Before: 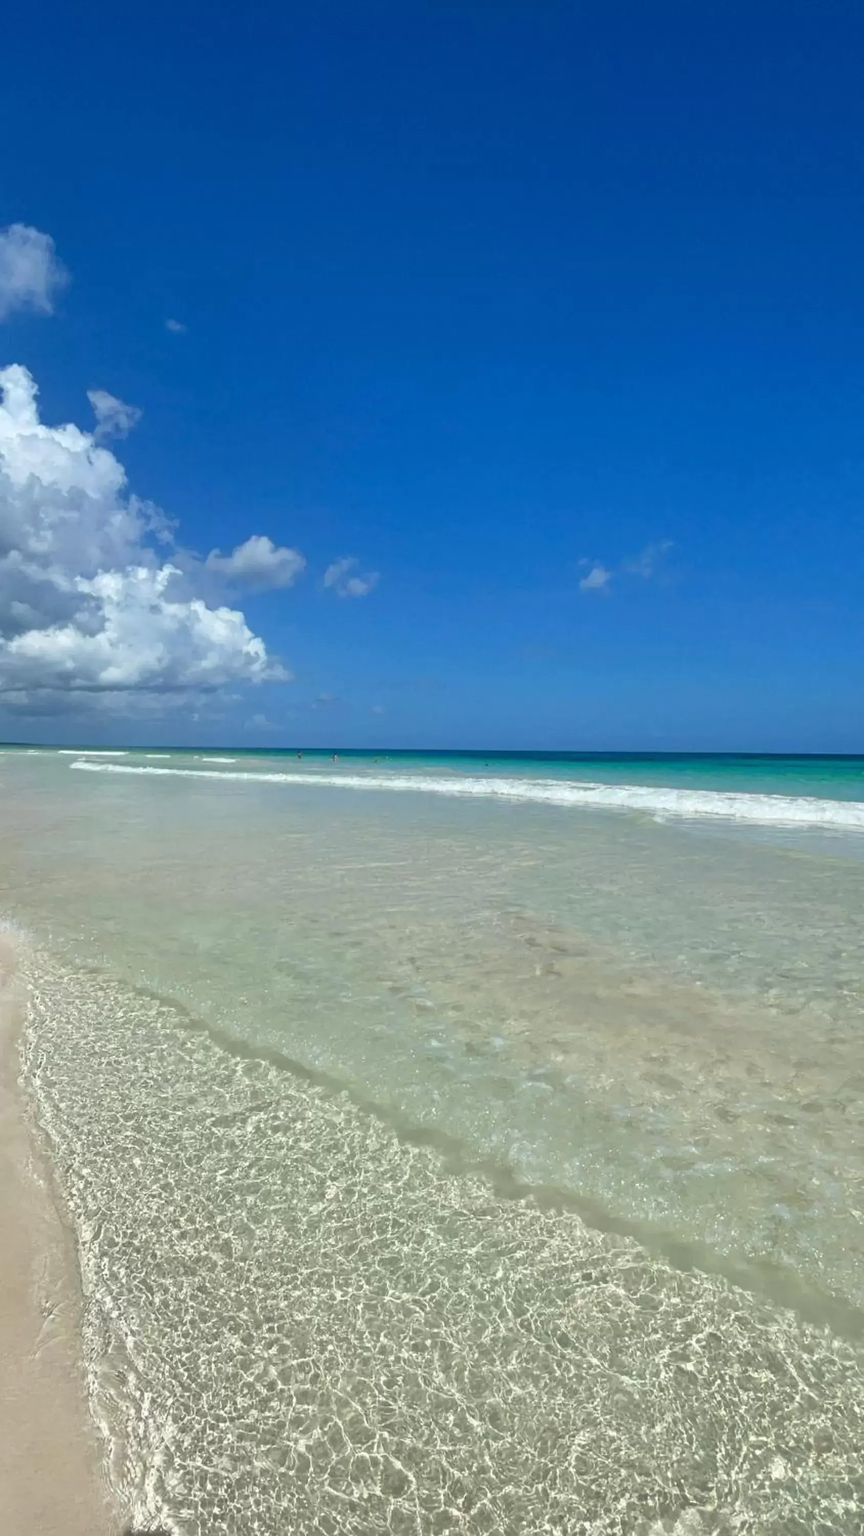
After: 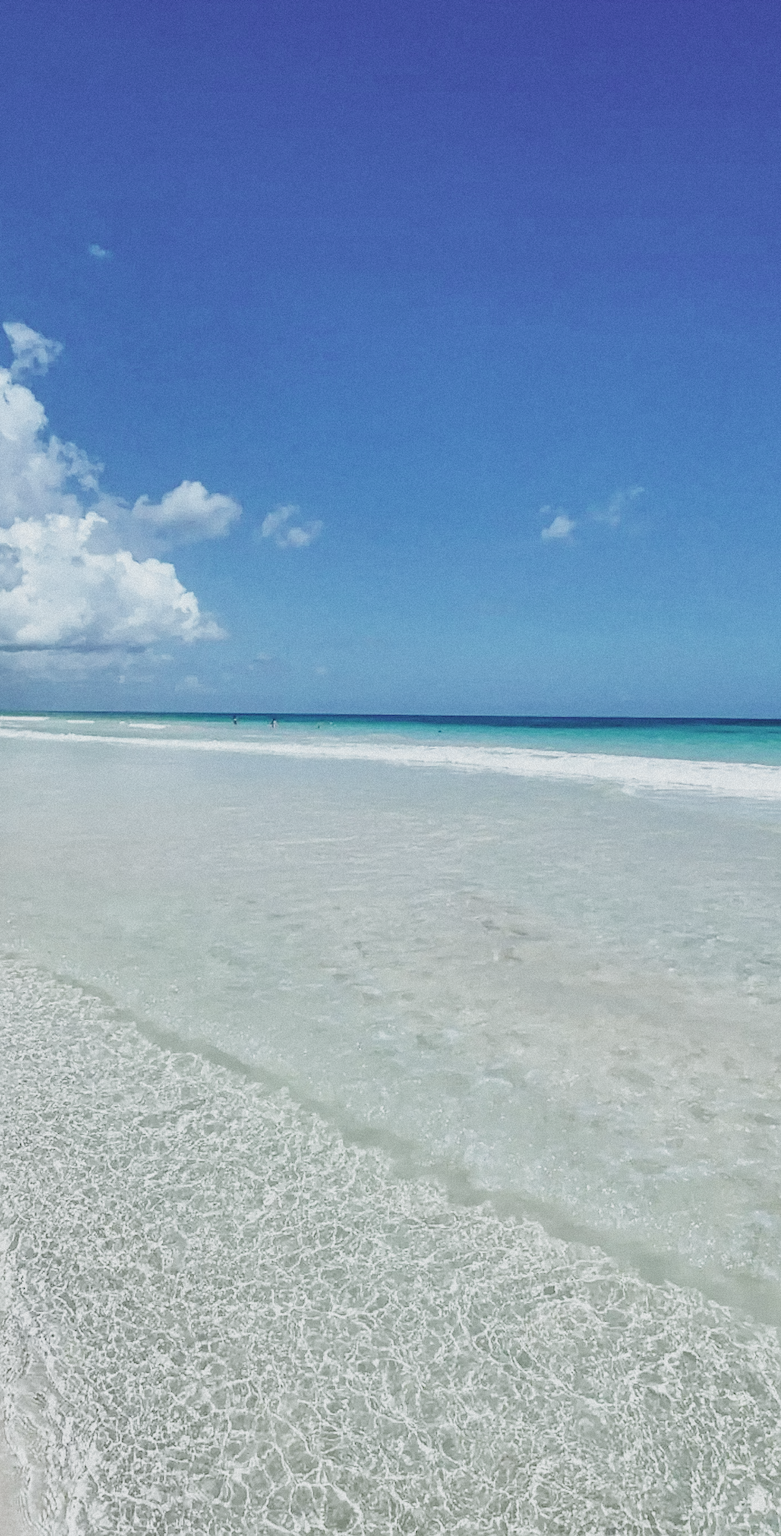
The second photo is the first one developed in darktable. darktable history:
sharpen: on, module defaults
local contrast: detail 130%
exposure: exposure -0.492 EV, compensate highlight preservation false
color calibration: x 0.37, y 0.382, temperature 4313.32 K
base curve: curves: ch0 [(0, 0.003) (0.001, 0.002) (0.006, 0.004) (0.02, 0.022) (0.048, 0.086) (0.094, 0.234) (0.162, 0.431) (0.258, 0.629) (0.385, 0.8) (0.548, 0.918) (0.751, 0.988) (1, 1)], preserve colors none
crop: left 9.807%, top 6.259%, right 7.334%, bottom 2.177%
contrast brightness saturation: contrast -0.26, saturation -0.43
grain: mid-tones bias 0%
